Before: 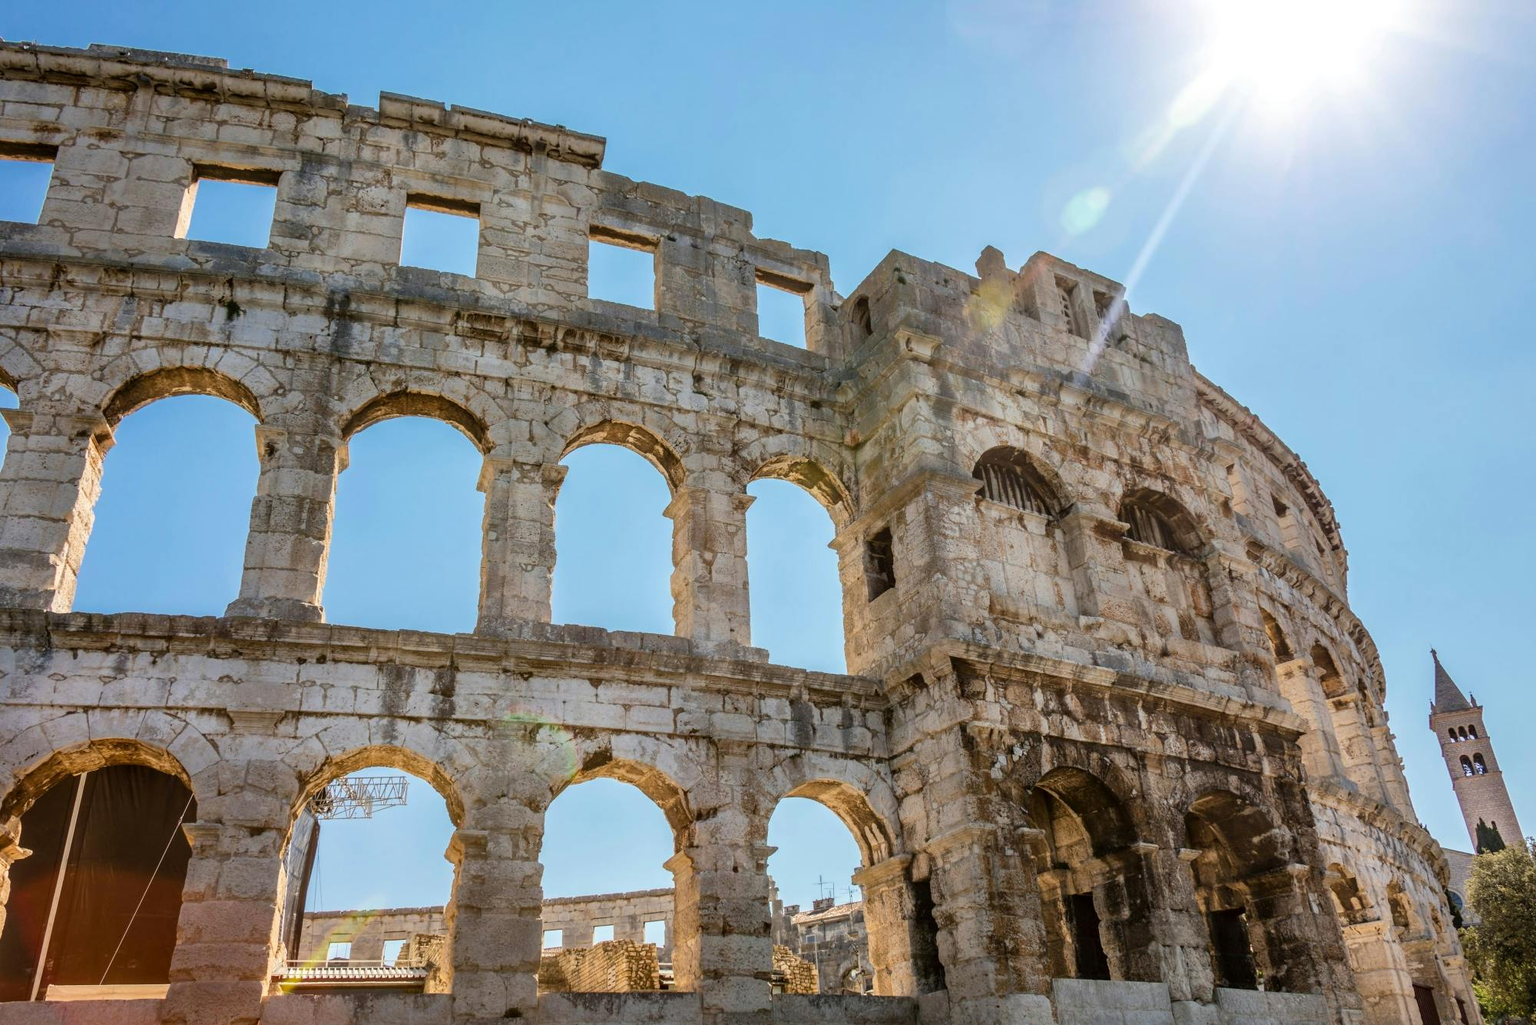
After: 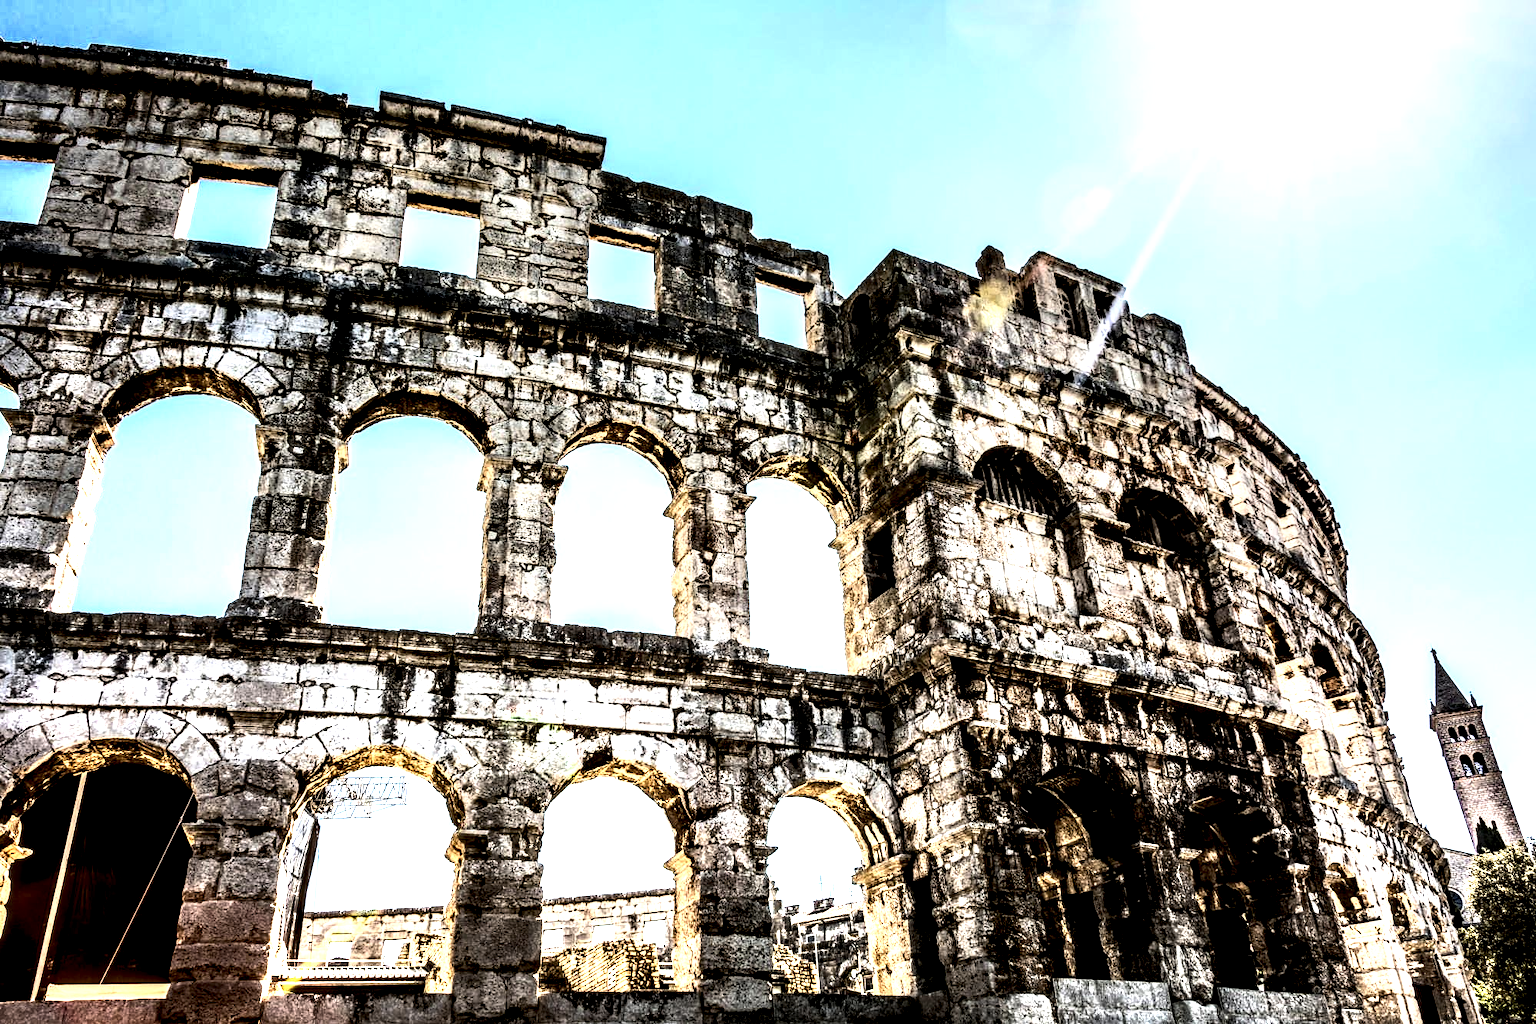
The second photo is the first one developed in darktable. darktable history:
local contrast: highlights 115%, shadows 42%, detail 293%
tone curve: curves: ch0 [(0, 0) (0.427, 0.375) (0.616, 0.801) (1, 1)], color space Lab, linked channels, preserve colors none
